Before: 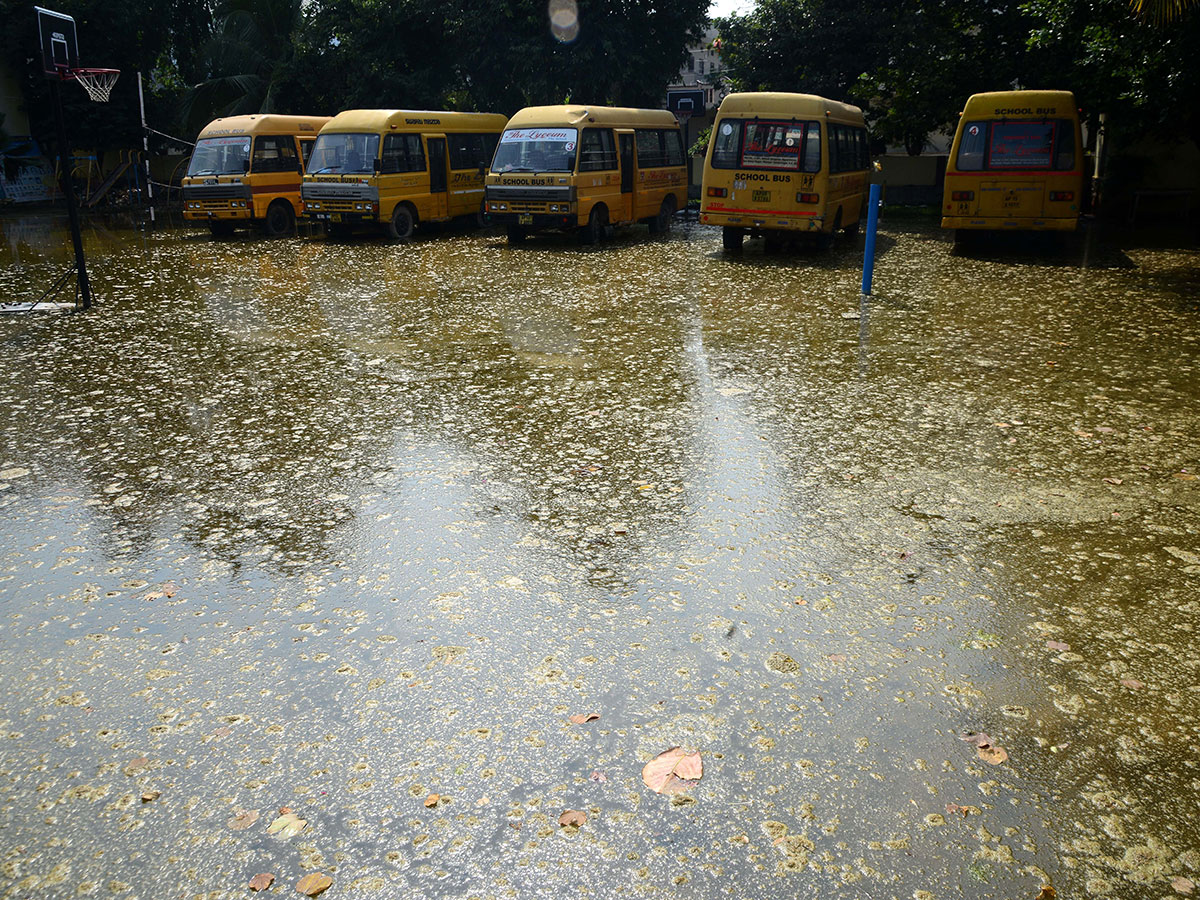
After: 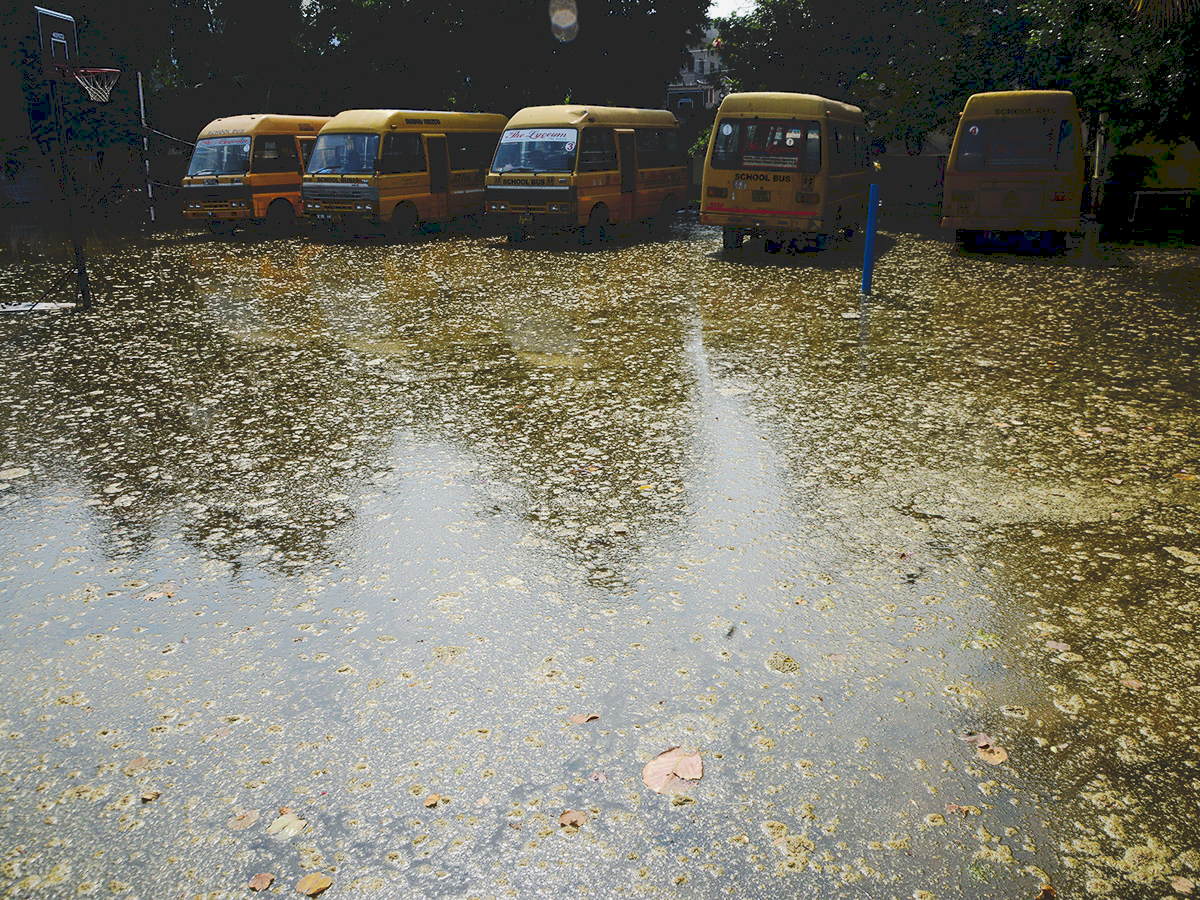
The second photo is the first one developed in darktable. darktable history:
exposure: black level correction 0.002, exposure -0.103 EV, compensate exposure bias true, compensate highlight preservation false
tone curve: curves: ch0 [(0, 0) (0.003, 0.15) (0.011, 0.151) (0.025, 0.15) (0.044, 0.15) (0.069, 0.151) (0.1, 0.153) (0.136, 0.16) (0.177, 0.183) (0.224, 0.21) (0.277, 0.253) (0.335, 0.309) (0.399, 0.389) (0.468, 0.479) (0.543, 0.58) (0.623, 0.677) (0.709, 0.747) (0.801, 0.808) (0.898, 0.87) (1, 1)], preserve colors none
